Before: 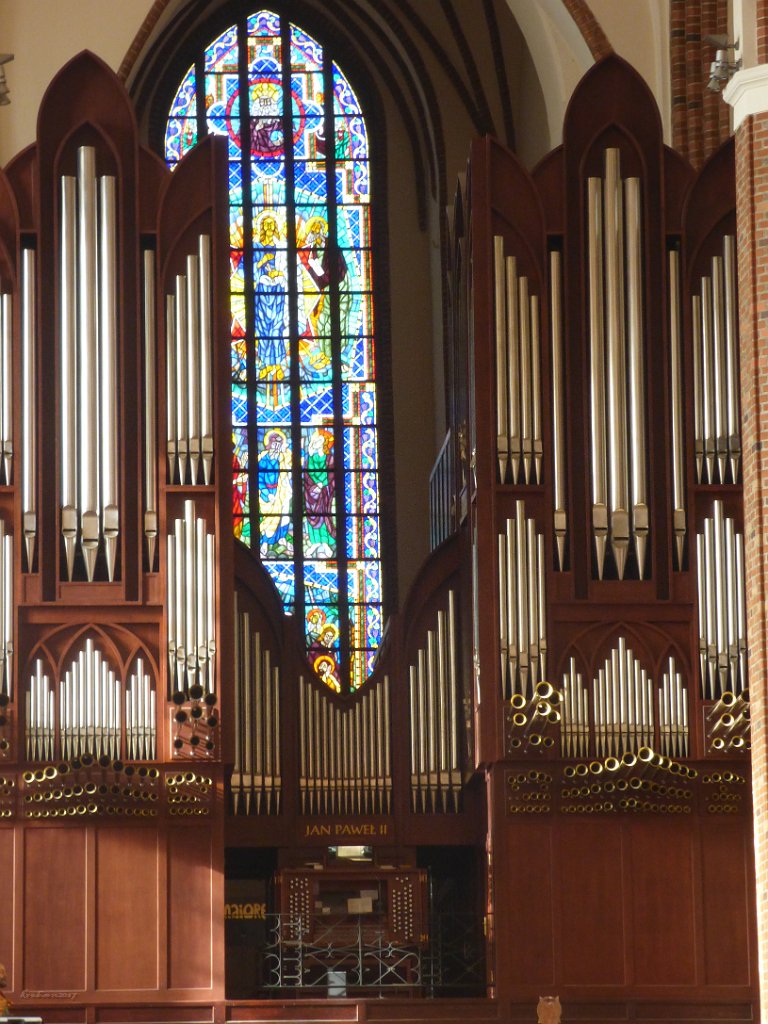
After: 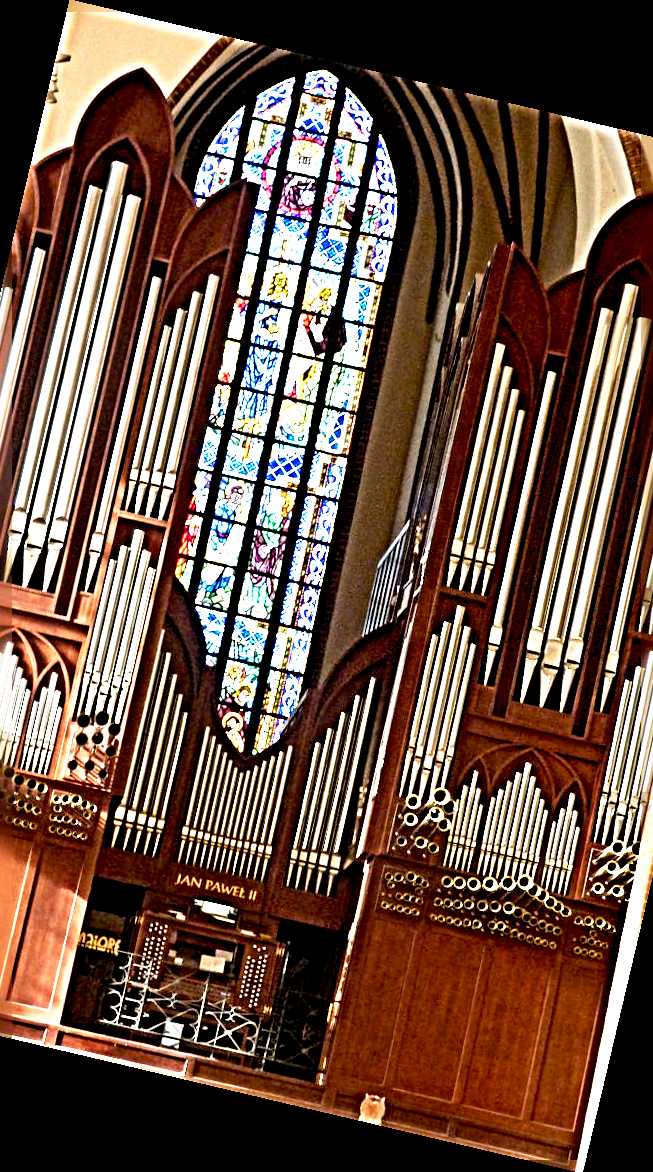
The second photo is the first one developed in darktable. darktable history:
crop: left 16.899%, right 16.556%
exposure: black level correction 0.011, exposure 1.088 EV, compensate exposure bias true, compensate highlight preservation false
base curve: curves: ch0 [(0, 0) (0.688, 0.865) (1, 1)], preserve colors none
rotate and perspective: rotation 13.27°, automatic cropping off
sharpen: radius 6.3, amount 1.8, threshold 0
